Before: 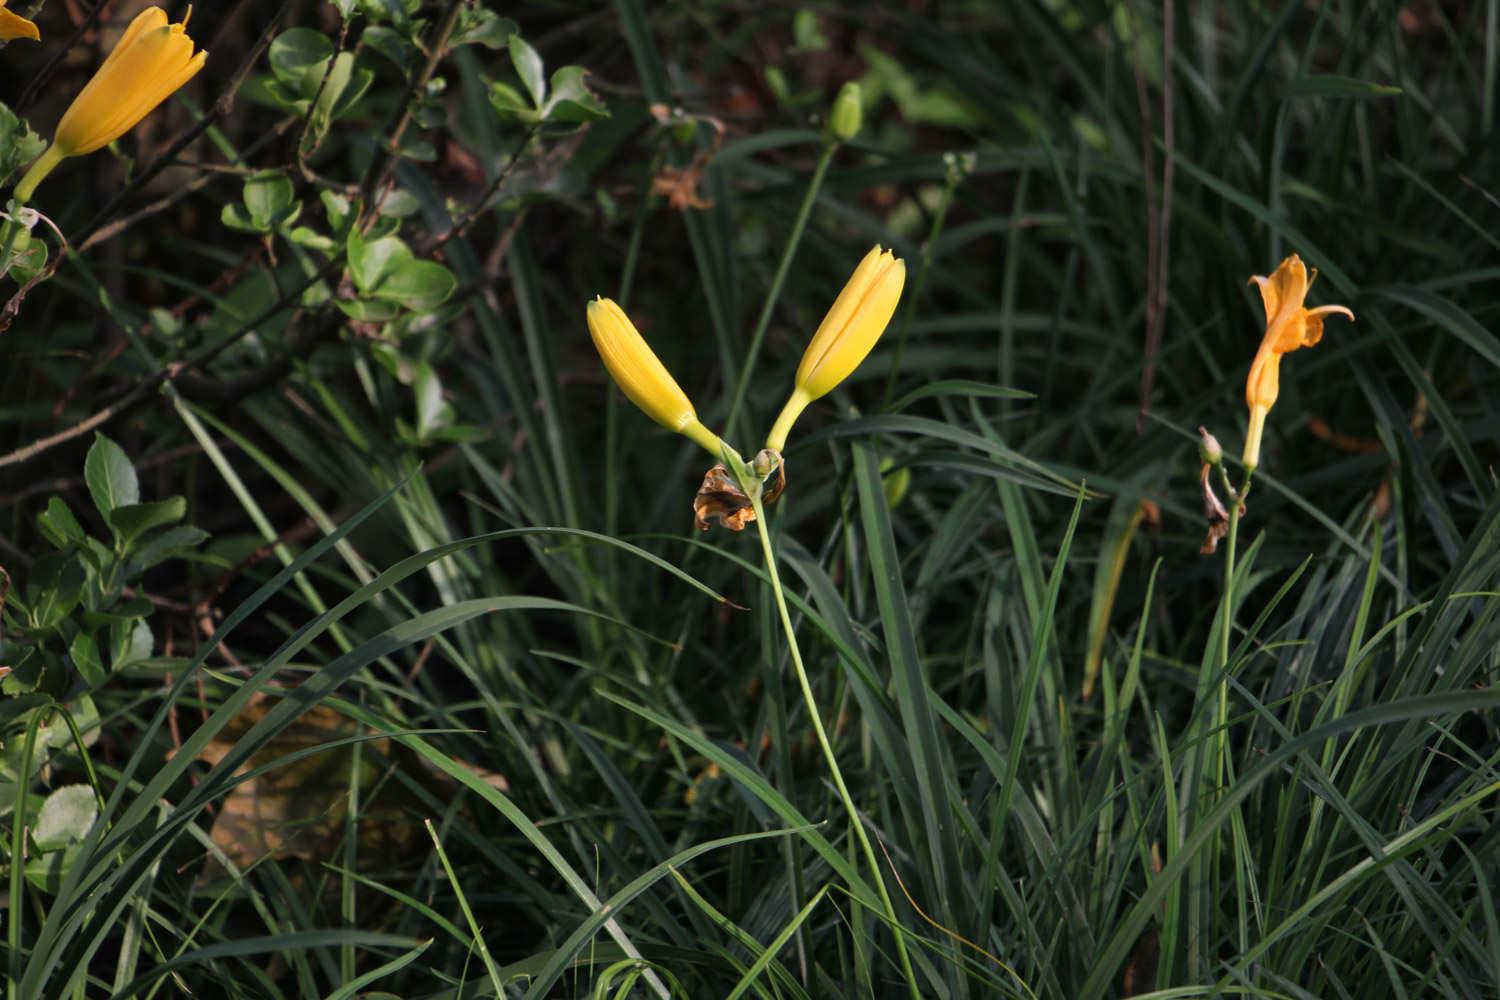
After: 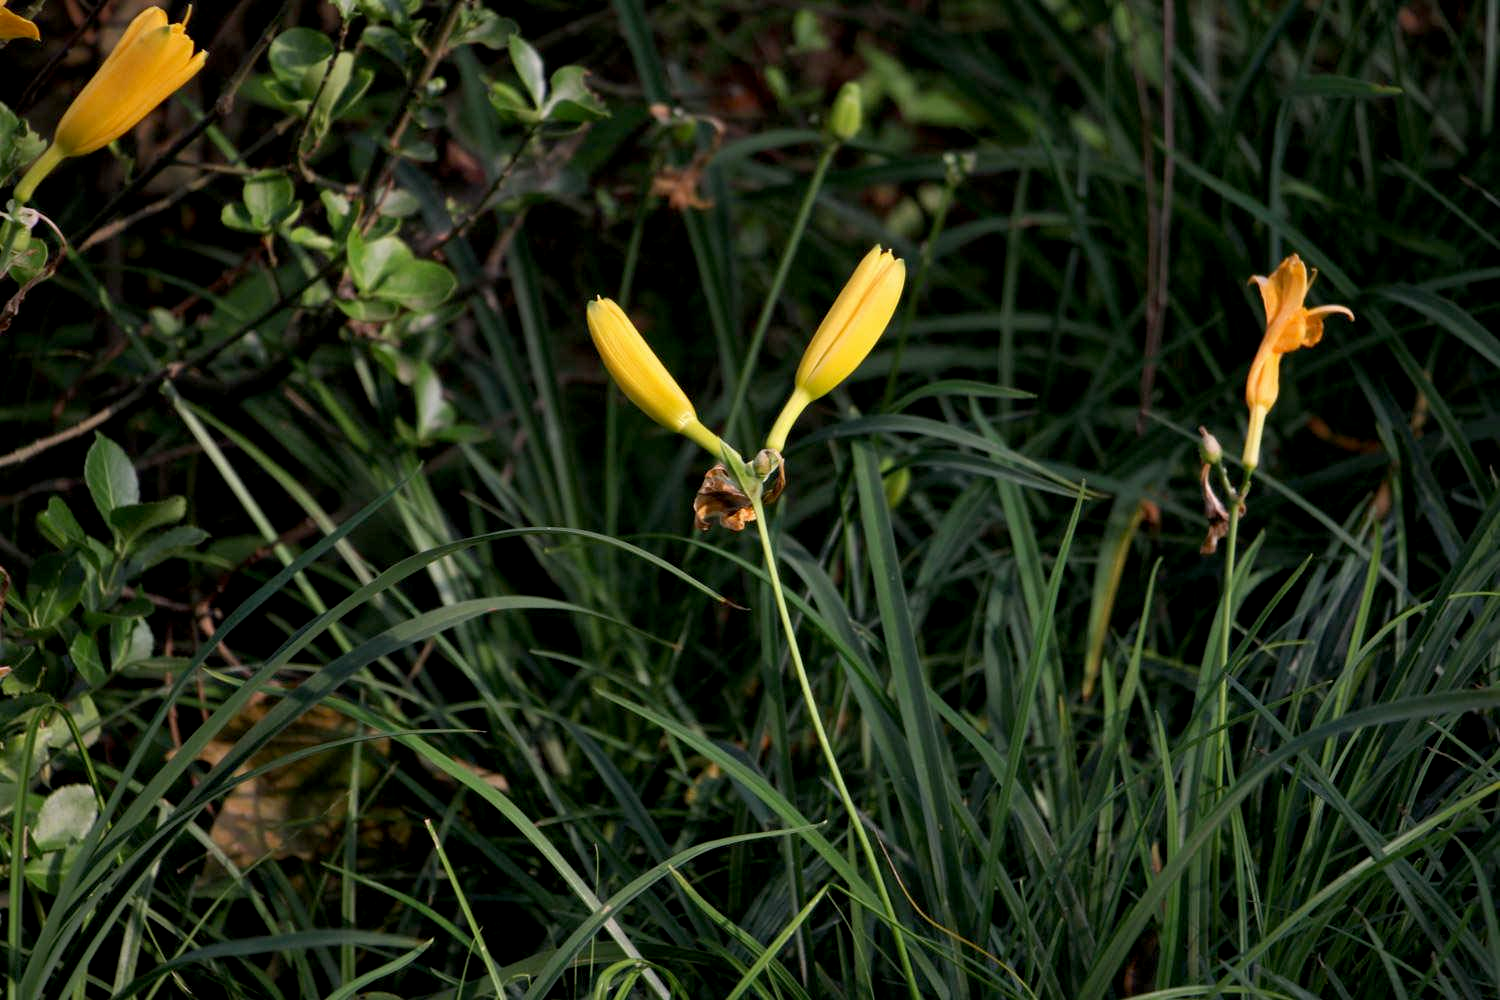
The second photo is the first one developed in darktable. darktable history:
exposure: black level correction 0.006, compensate exposure bias true, compensate highlight preservation false
